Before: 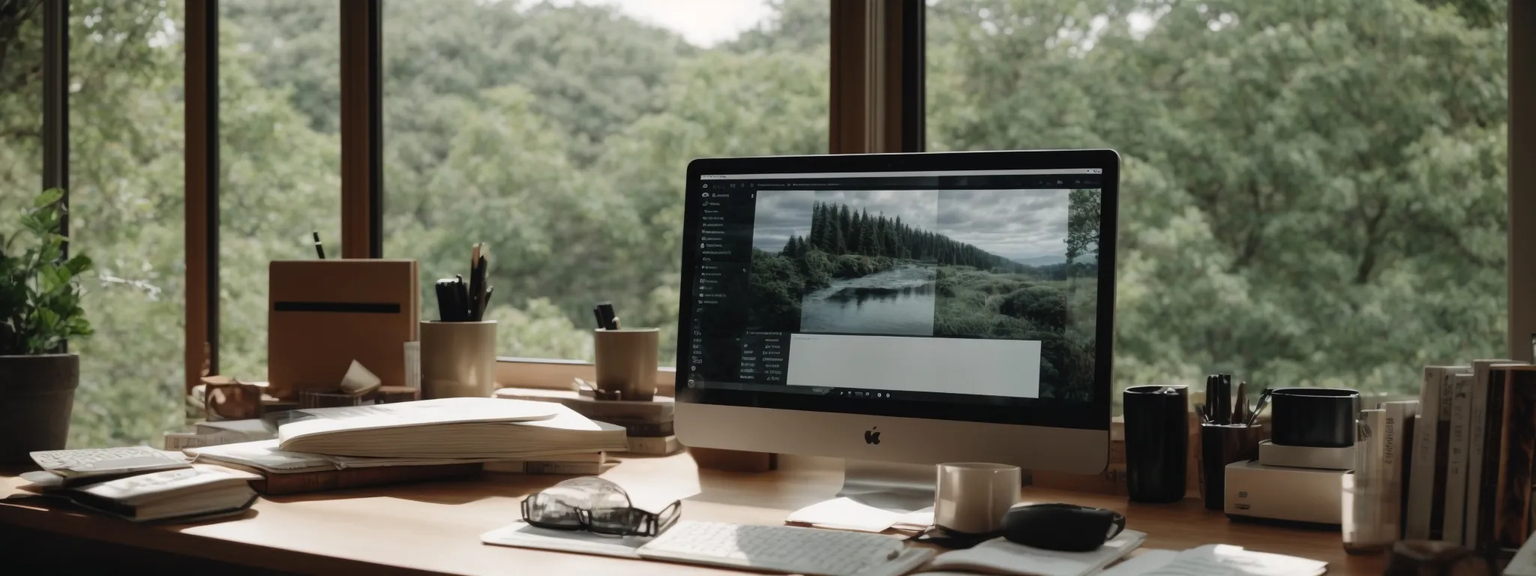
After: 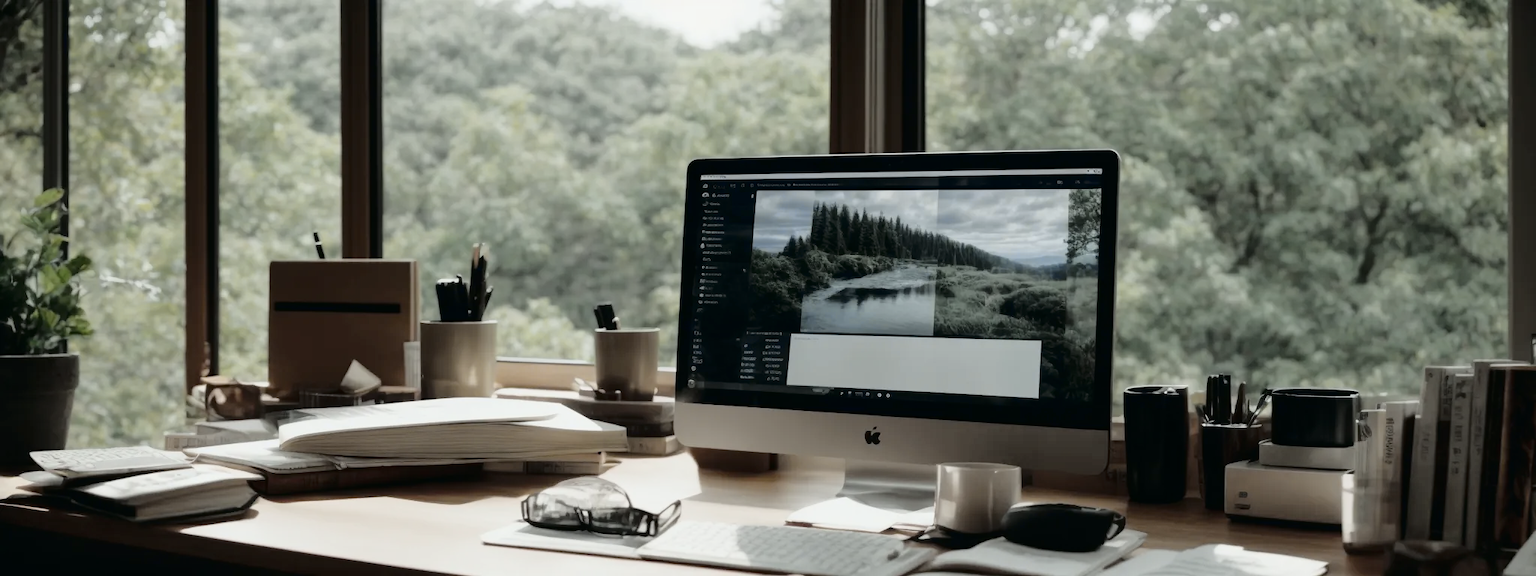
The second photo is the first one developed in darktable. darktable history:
tone curve: curves: ch0 [(0, 0) (0.088, 0.042) (0.208, 0.176) (0.257, 0.267) (0.406, 0.483) (0.489, 0.556) (0.667, 0.73) (0.793, 0.851) (0.994, 0.974)]; ch1 [(0, 0) (0.161, 0.092) (0.35, 0.33) (0.392, 0.392) (0.457, 0.467) (0.505, 0.497) (0.537, 0.518) (0.553, 0.53) (0.58, 0.567) (0.739, 0.697) (1, 1)]; ch2 [(0, 0) (0.346, 0.362) (0.448, 0.419) (0.502, 0.499) (0.533, 0.517) (0.556, 0.533) (0.629, 0.619) (0.717, 0.678) (1, 1)], color space Lab, independent channels, preserve colors none
